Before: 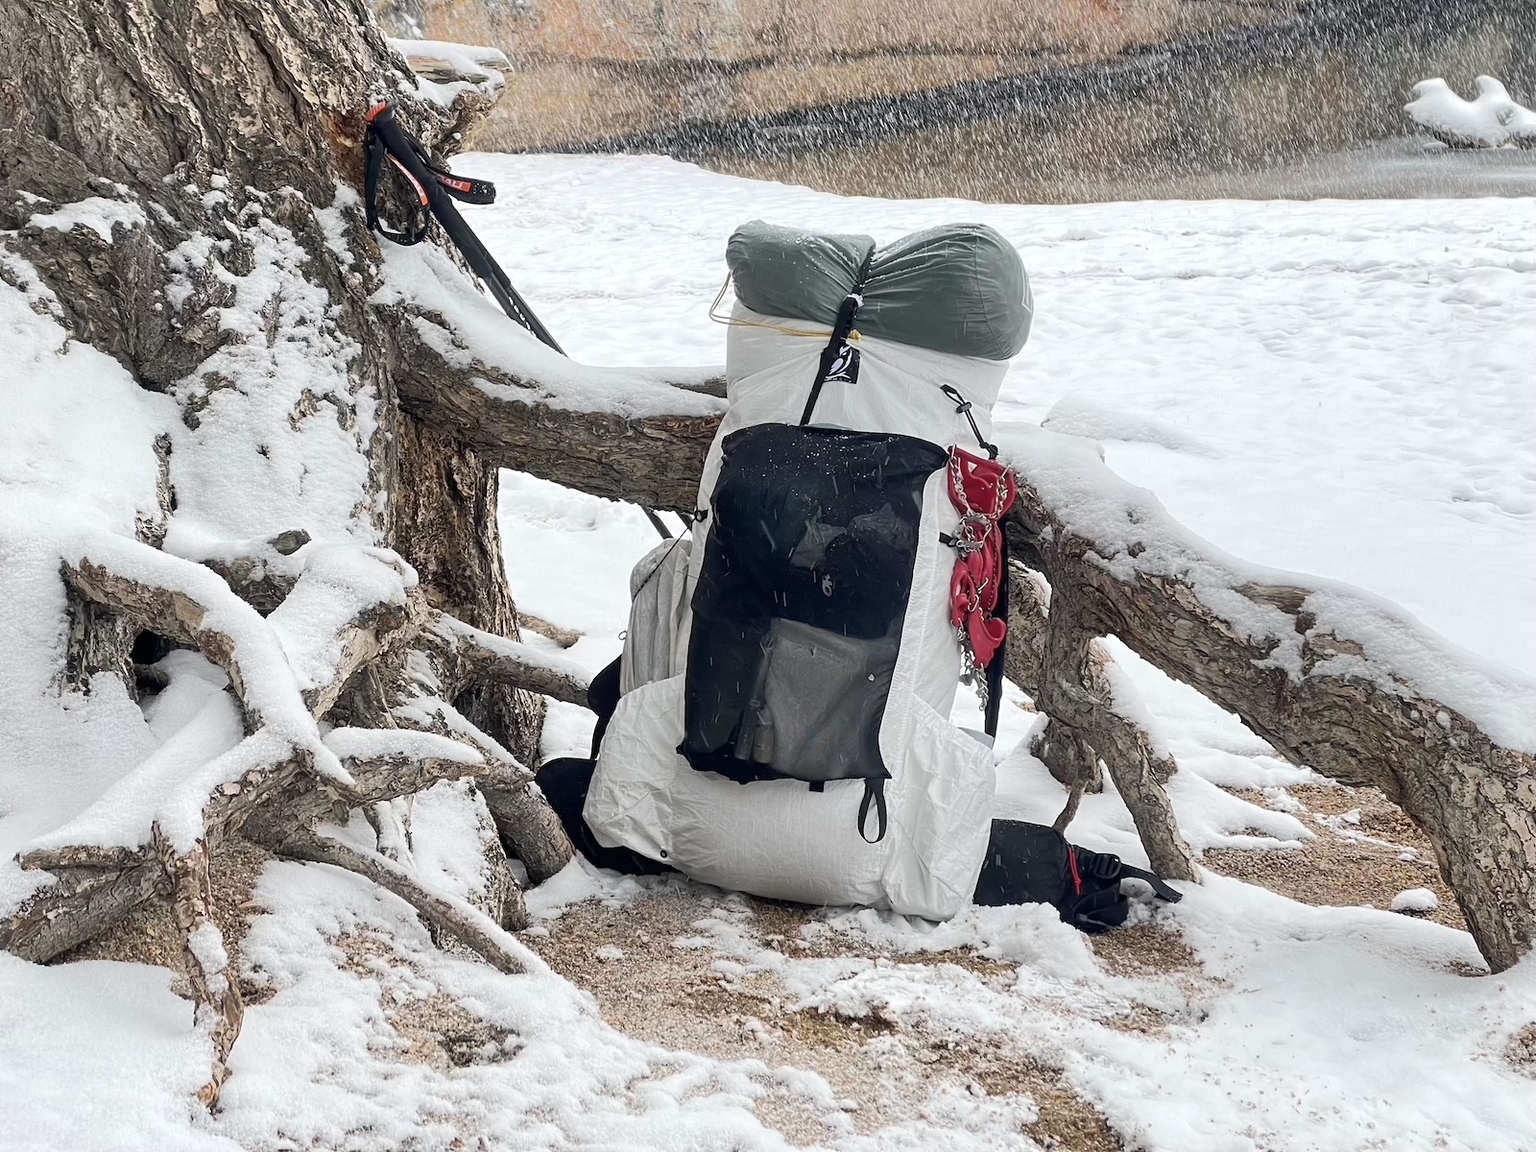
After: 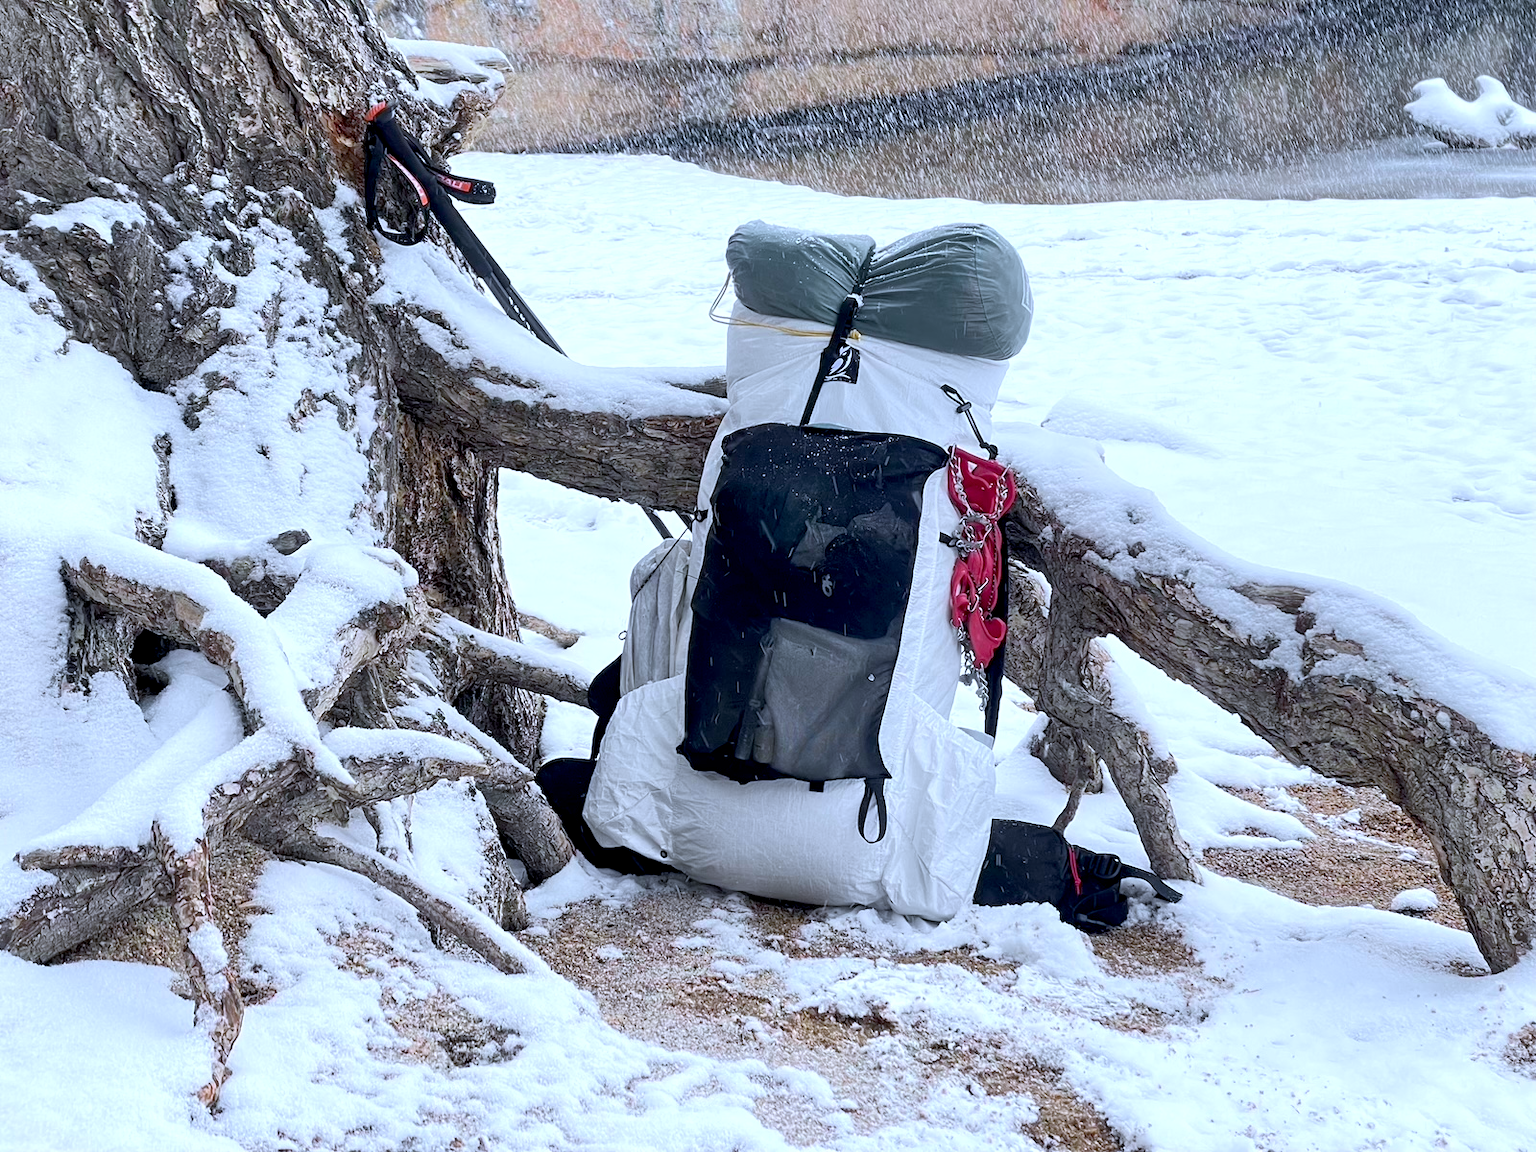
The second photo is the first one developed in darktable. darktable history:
white balance: red 0.948, green 1.02, blue 1.176
exposure: black level correction 0.007, exposure 0.093 EV, compensate highlight preservation false
